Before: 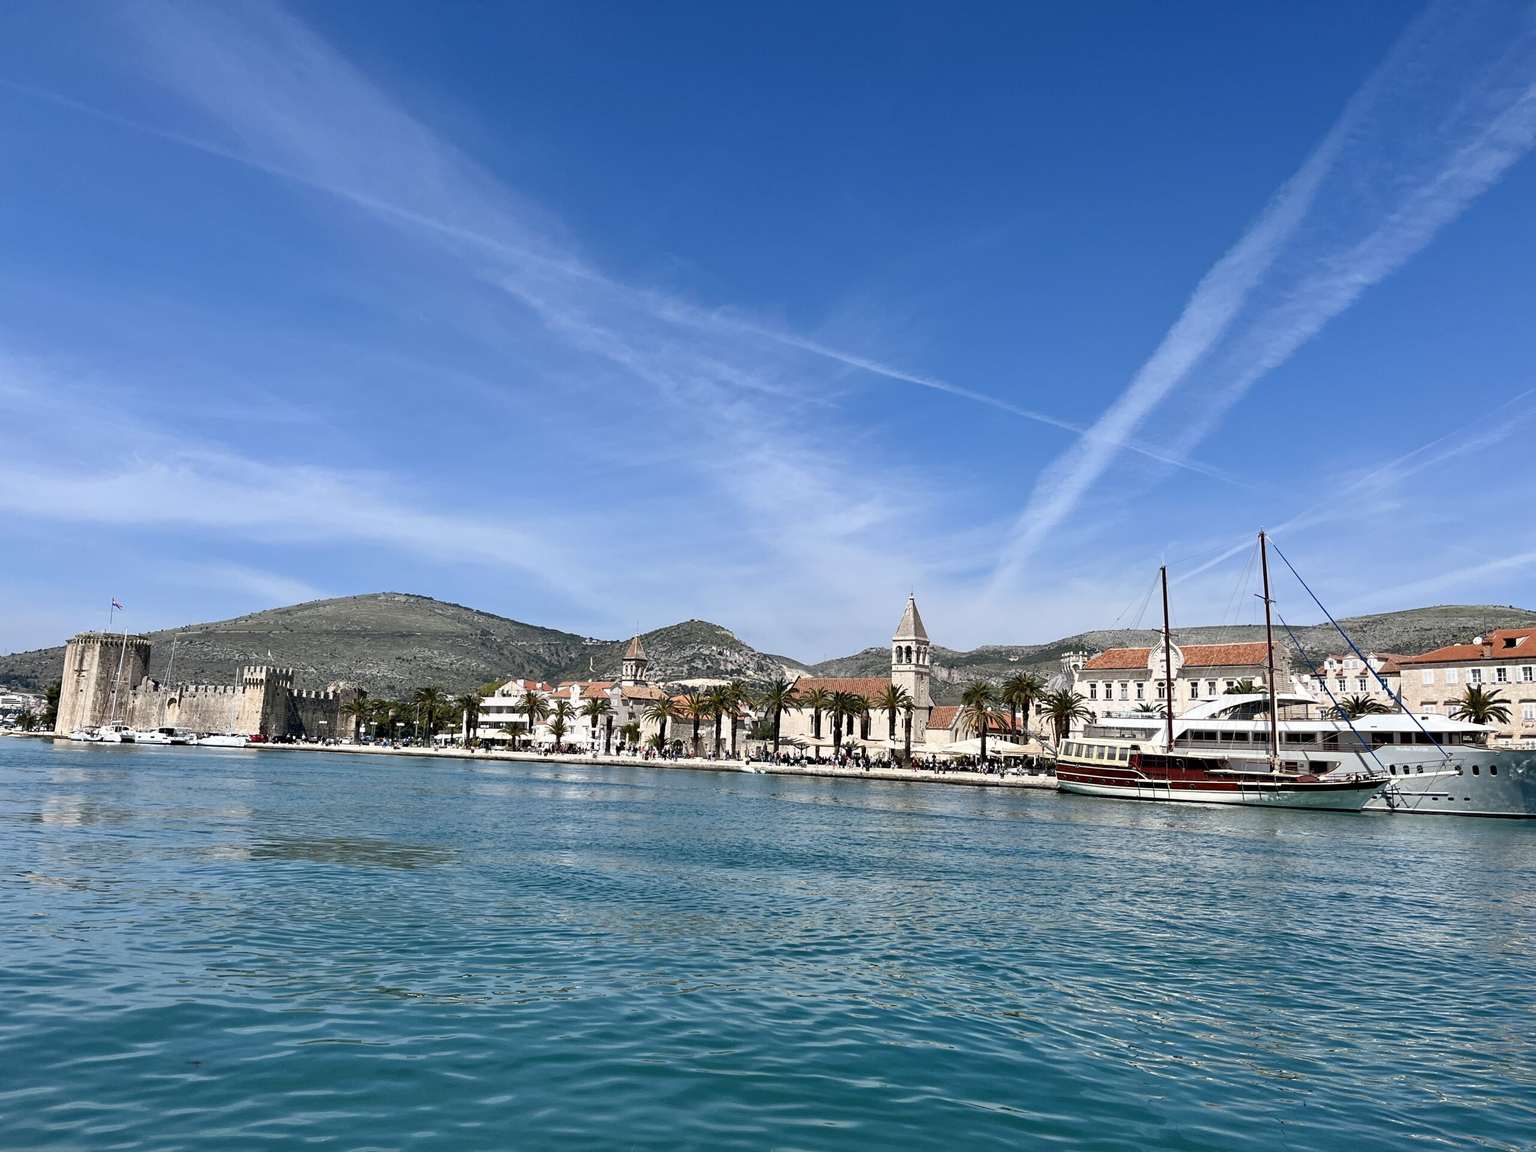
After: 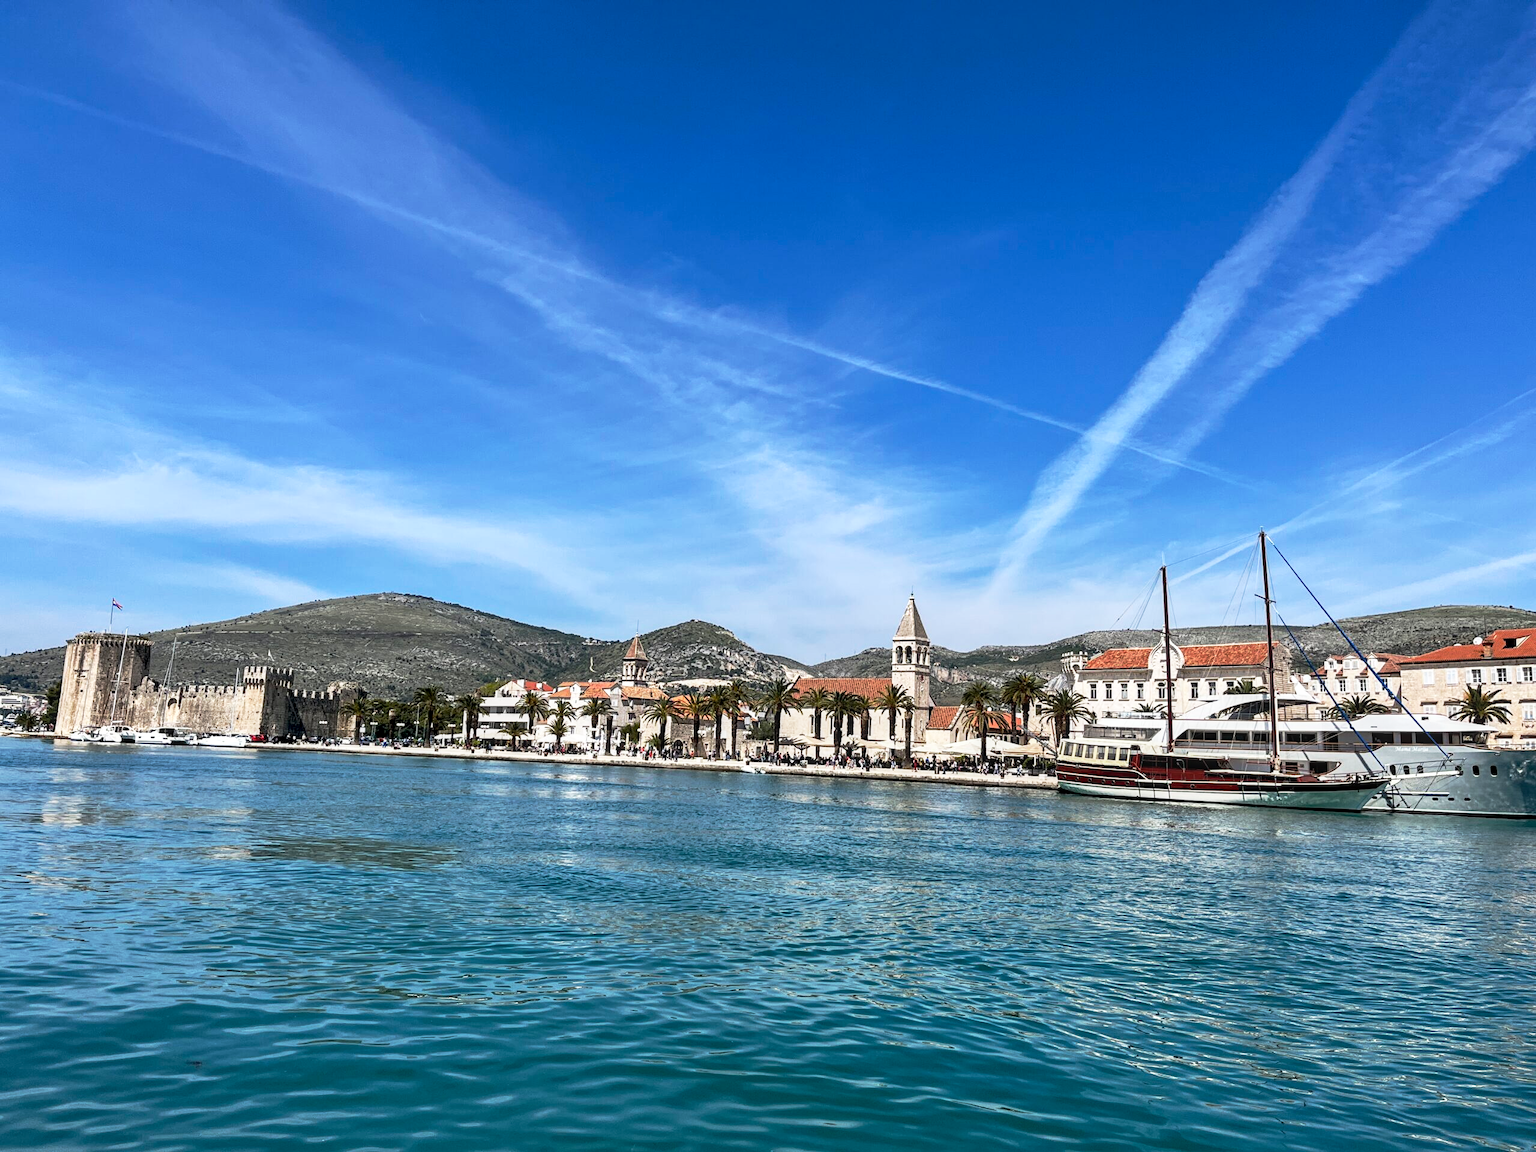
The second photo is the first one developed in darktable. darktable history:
base curve: curves: ch0 [(0, 0) (0.257, 0.25) (0.482, 0.586) (0.757, 0.871) (1, 1)], preserve colors none
local contrast: on, module defaults
